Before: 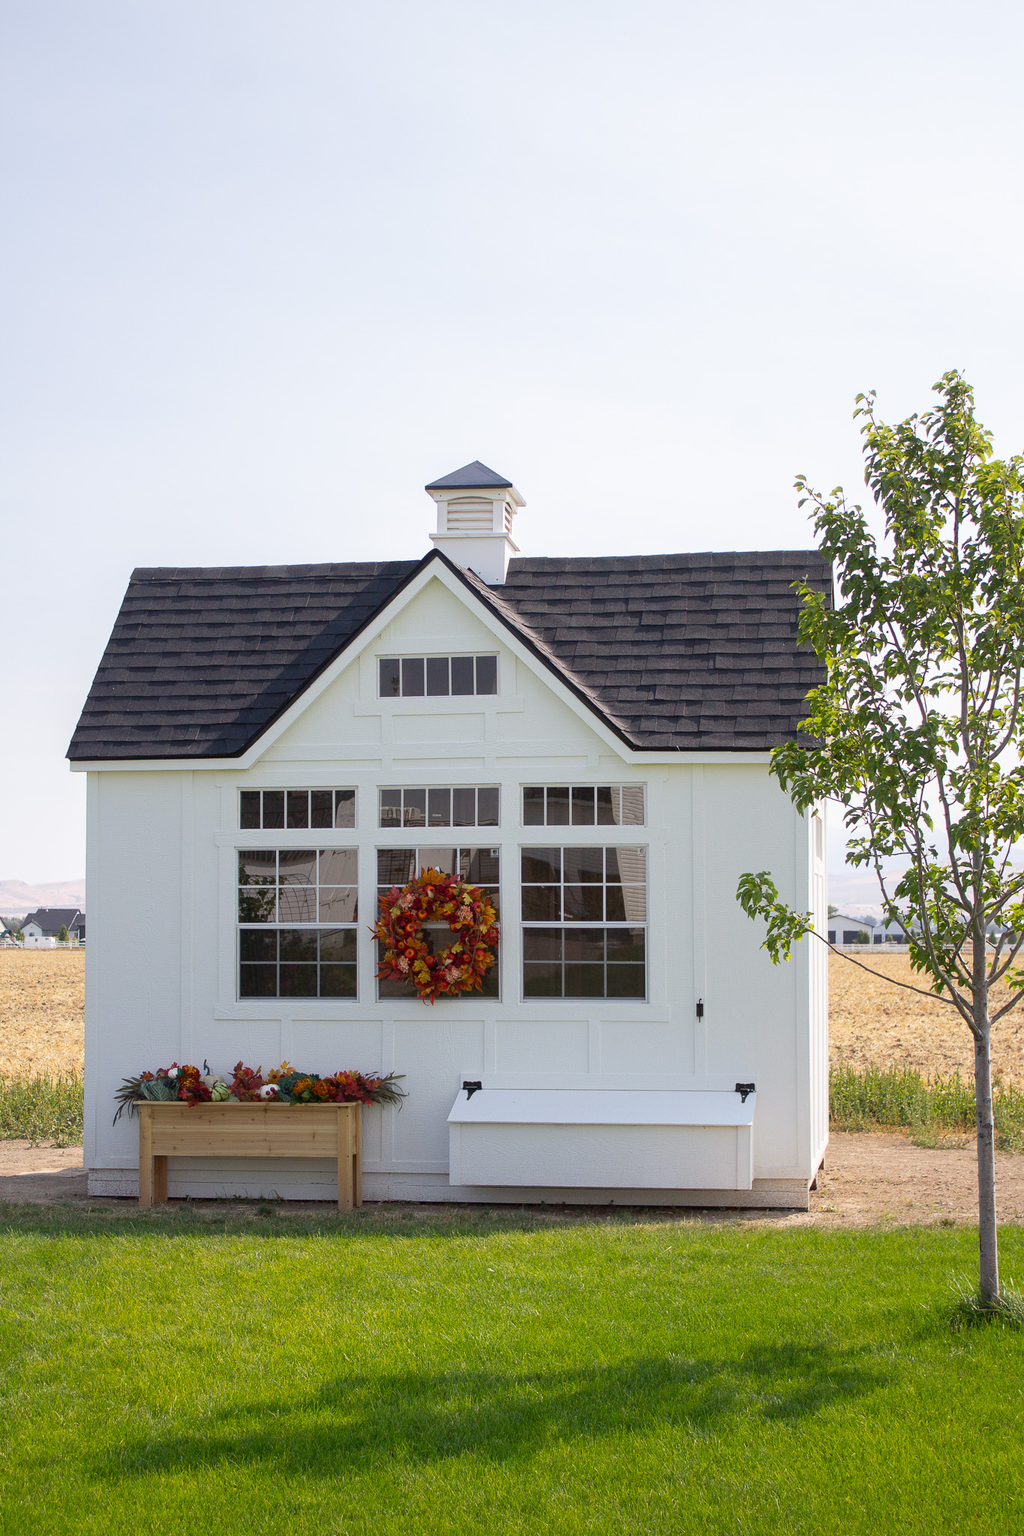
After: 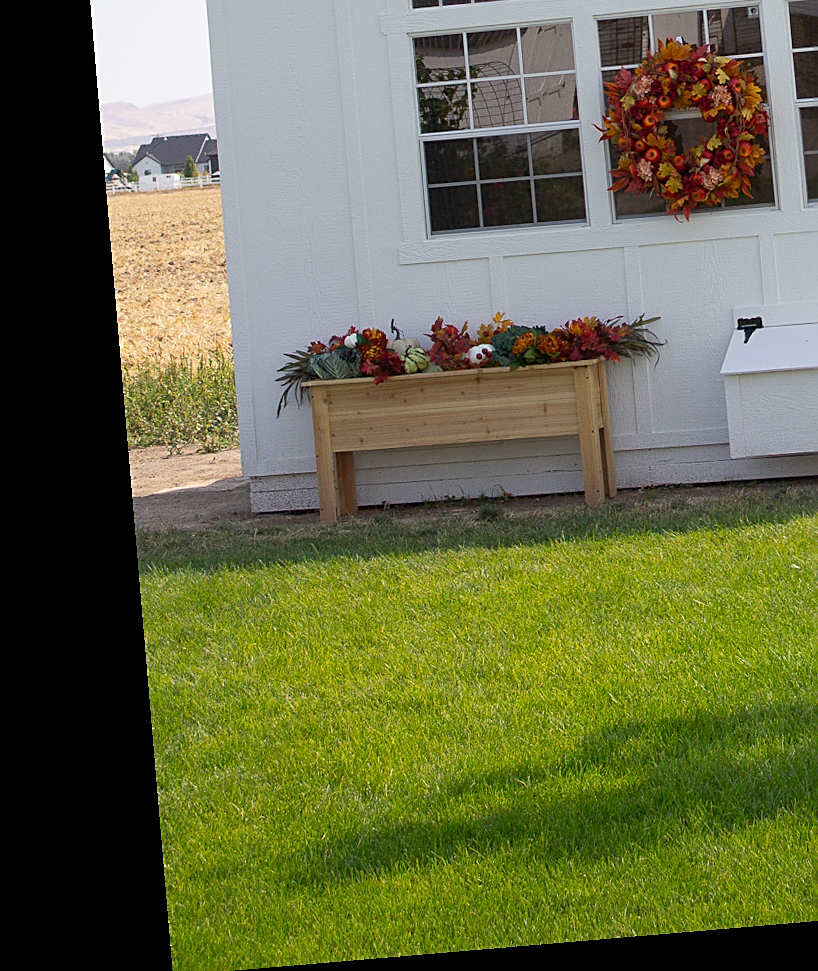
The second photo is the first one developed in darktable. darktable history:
sharpen: on, module defaults
crop and rotate: top 54.778%, right 46.61%, bottom 0.159%
rotate and perspective: rotation -4.86°, automatic cropping off
